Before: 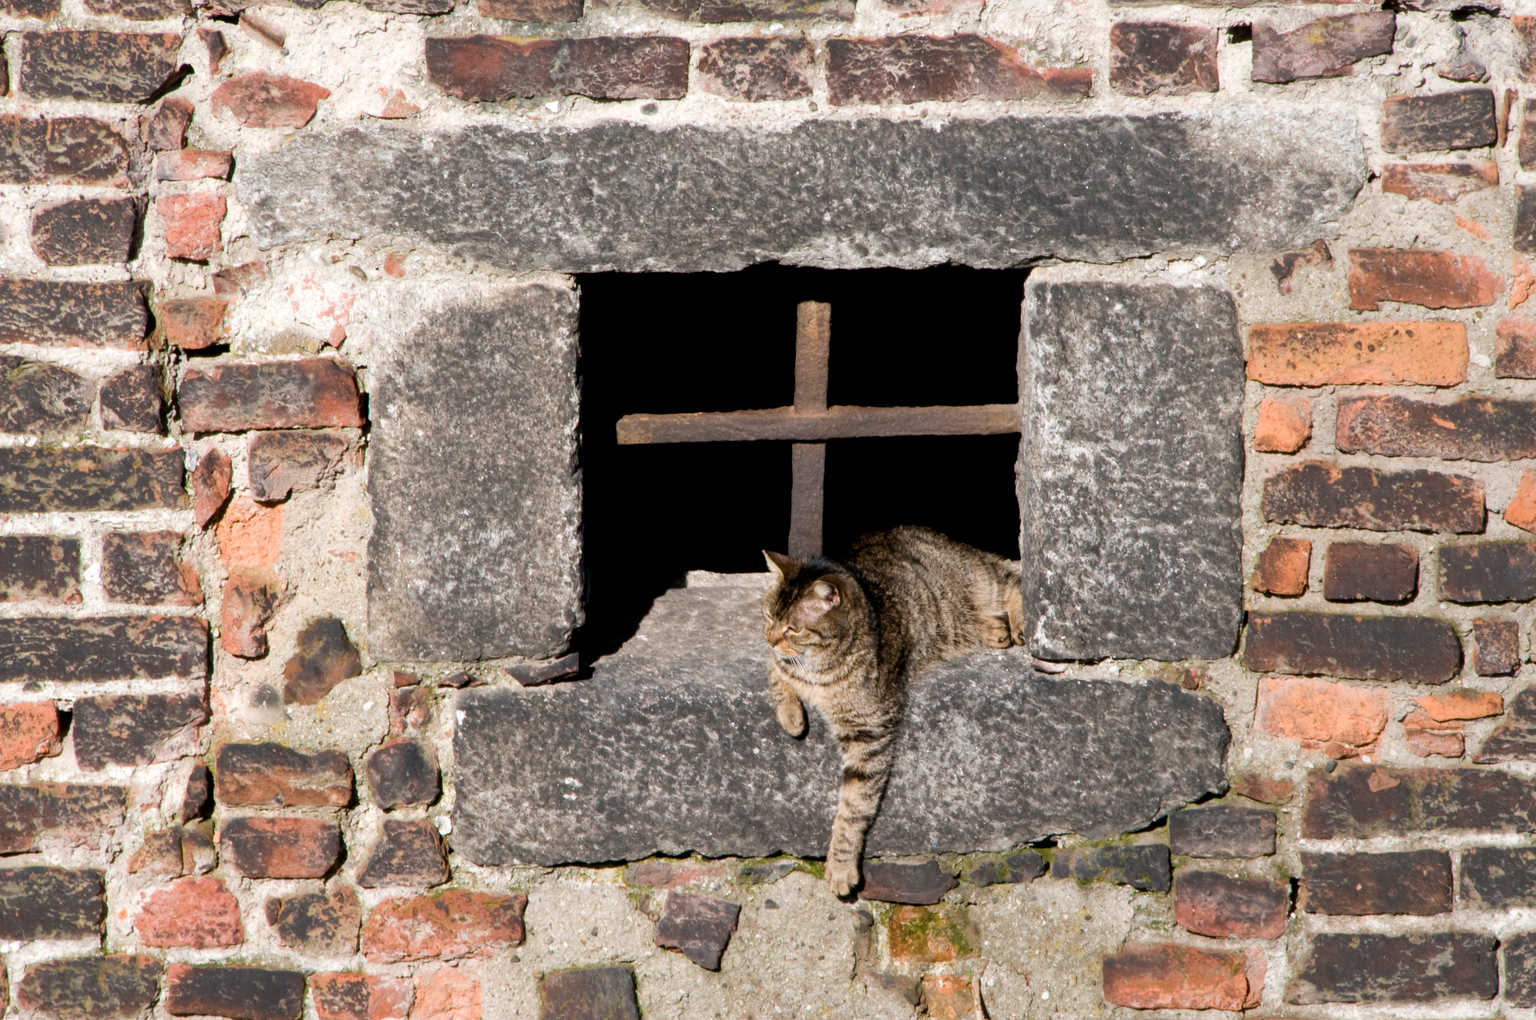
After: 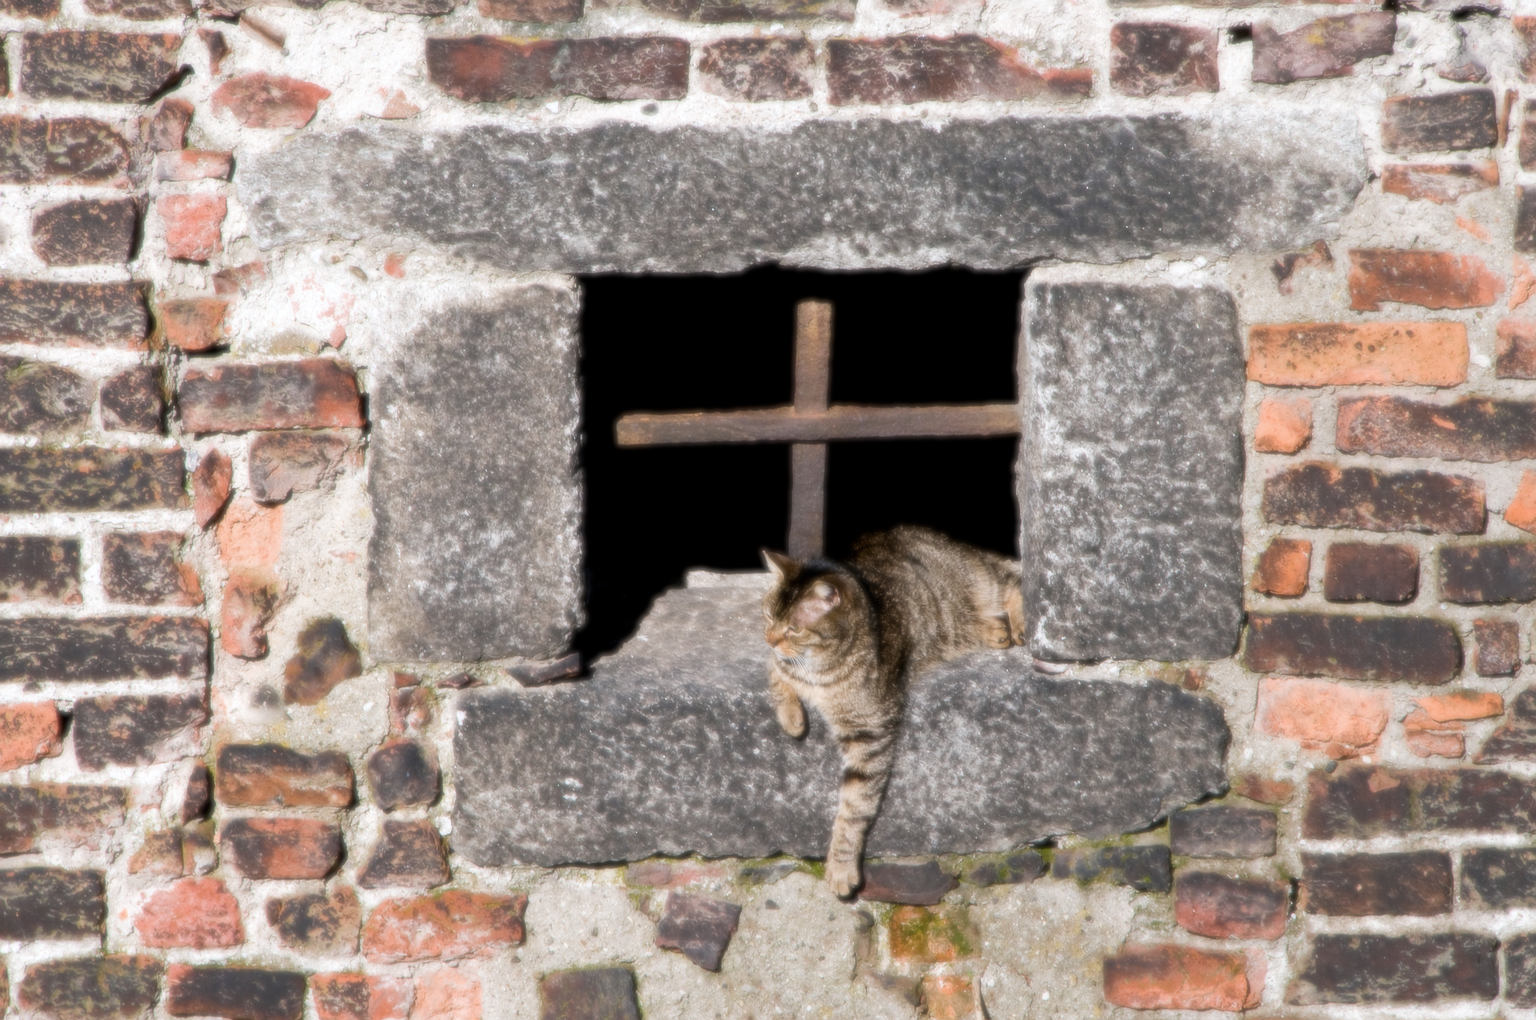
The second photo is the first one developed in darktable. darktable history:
sharpen: on, module defaults
color balance rgb: linear chroma grading › global chroma -0.67%
white balance: red 0.98, blue 1.034
soften: size 8.67%, mix 49%
